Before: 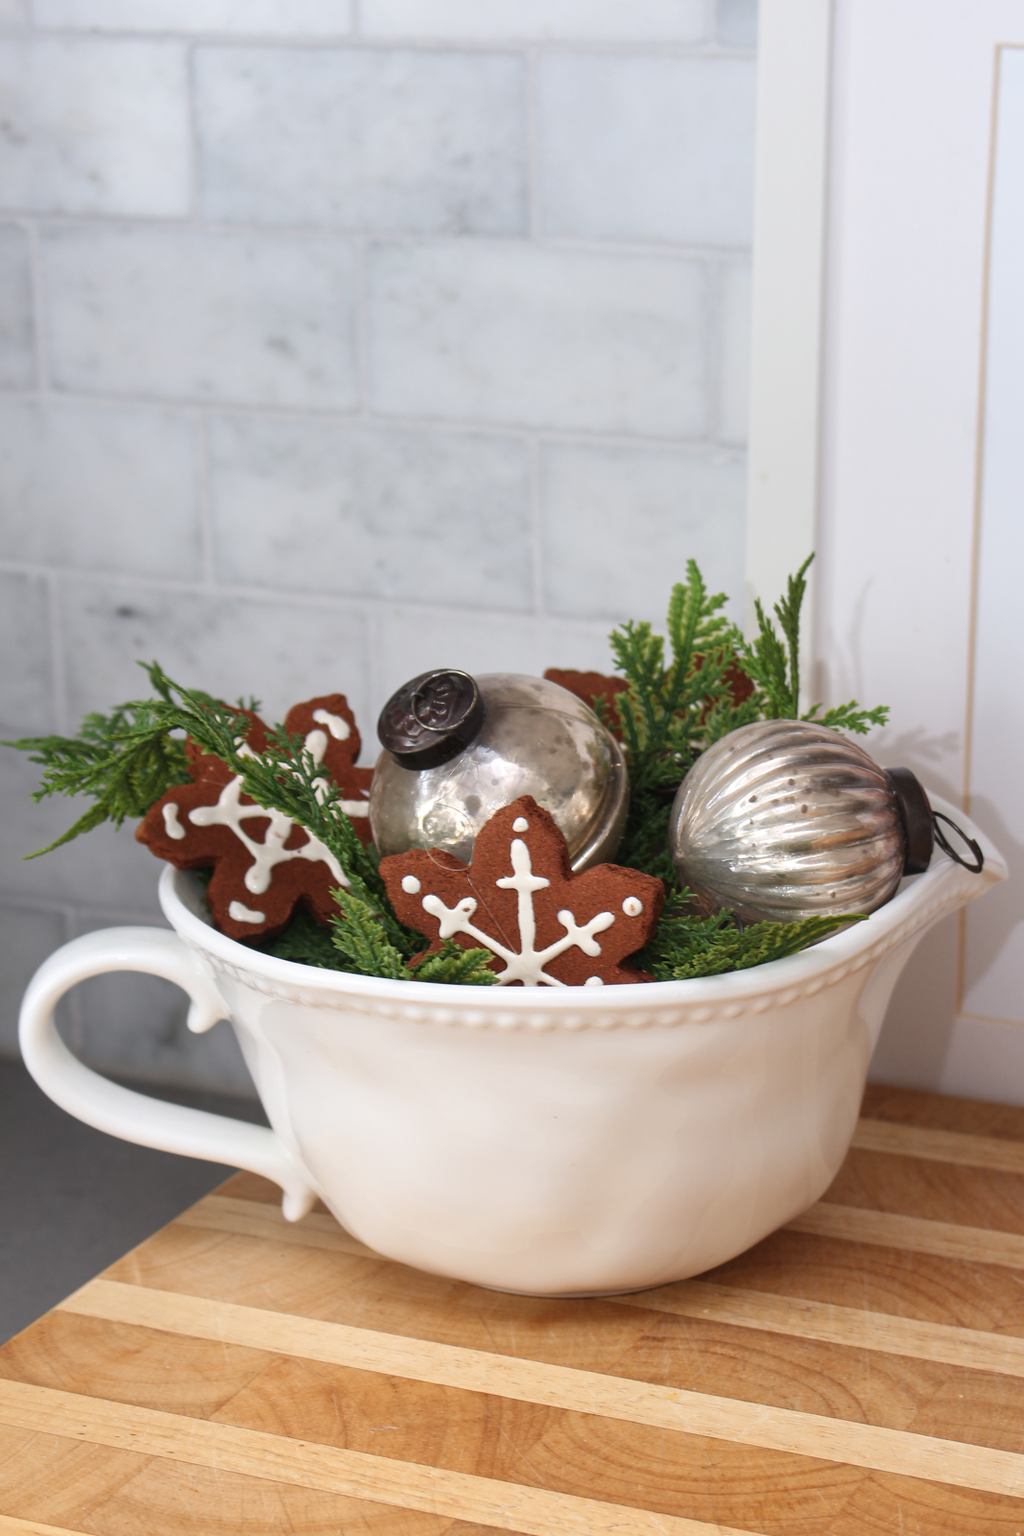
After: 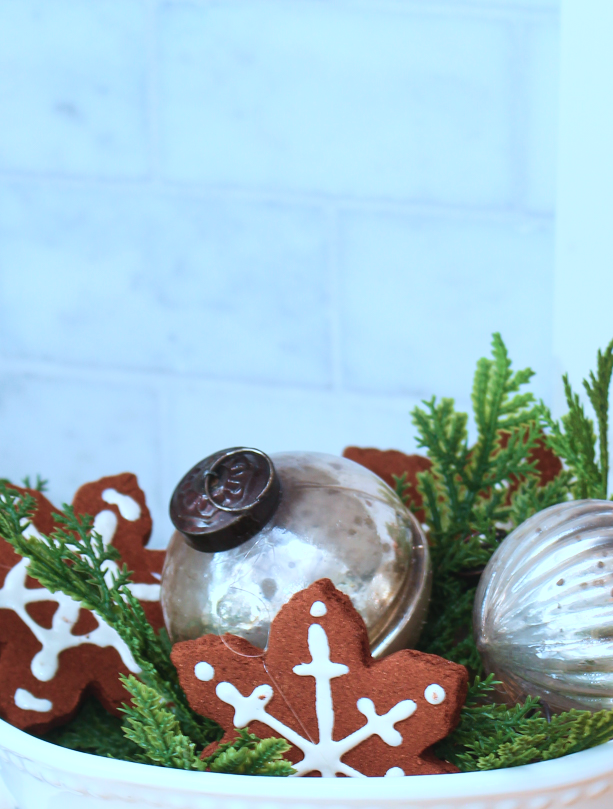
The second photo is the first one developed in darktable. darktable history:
crop: left 21.054%, top 15.638%, right 21.464%, bottom 33.787%
velvia: on, module defaults
exposure: compensate exposure bias true, compensate highlight preservation false
contrast brightness saturation: contrast 0.2, brightness 0.165, saturation 0.217
color correction: highlights a* -9.52, highlights b* -22.45
